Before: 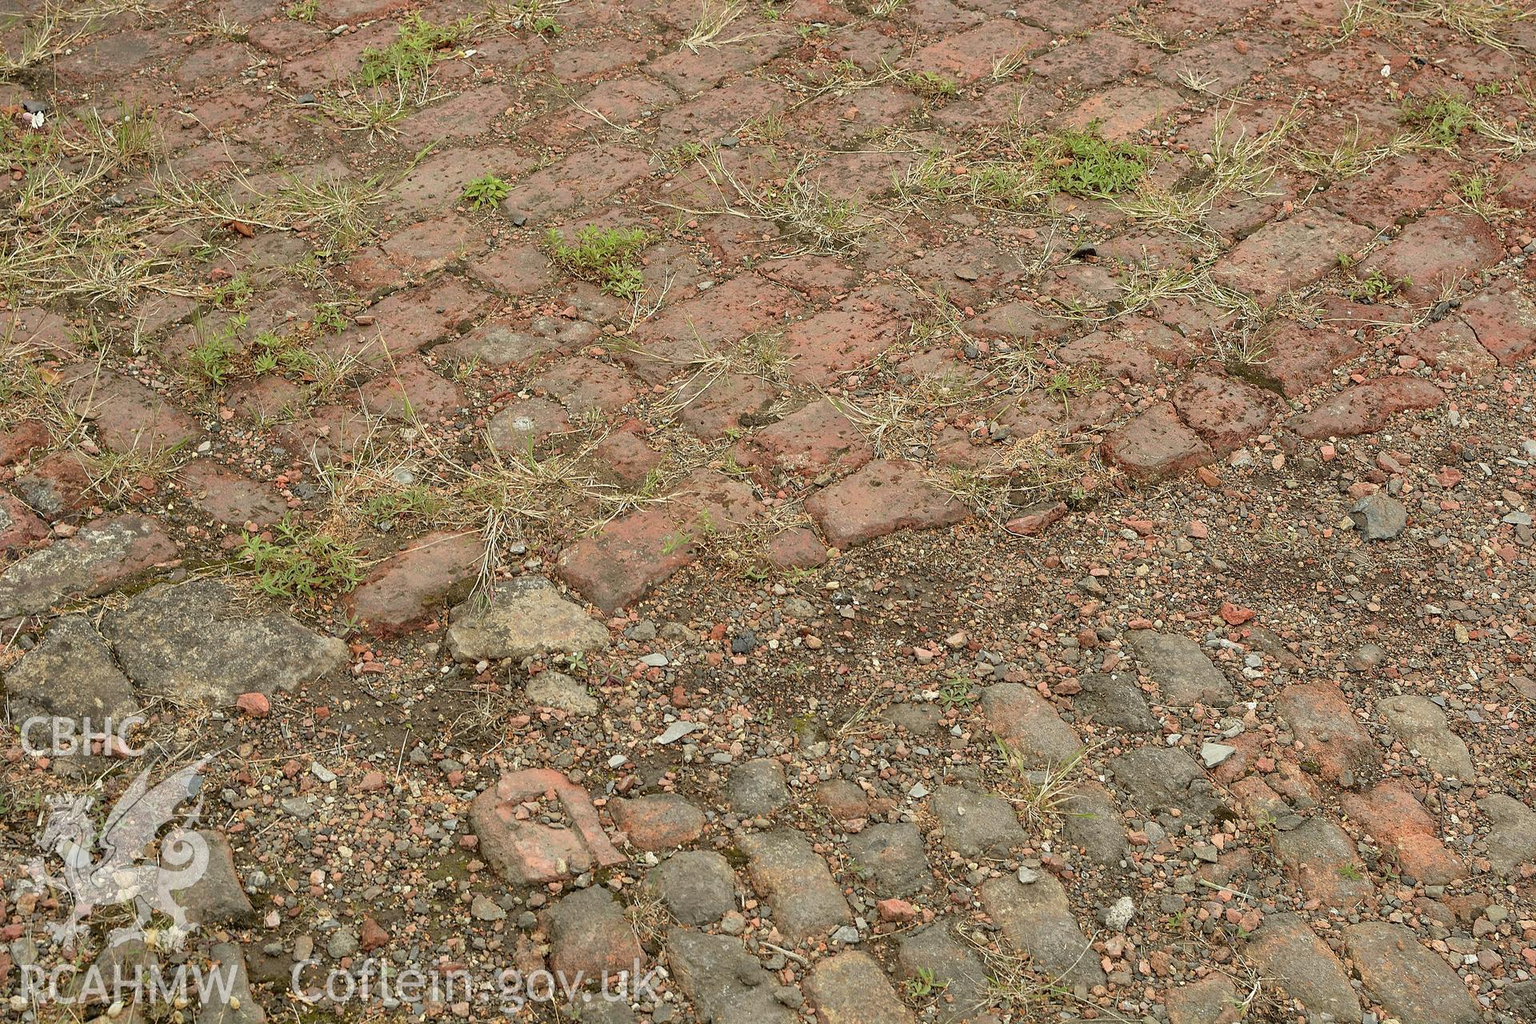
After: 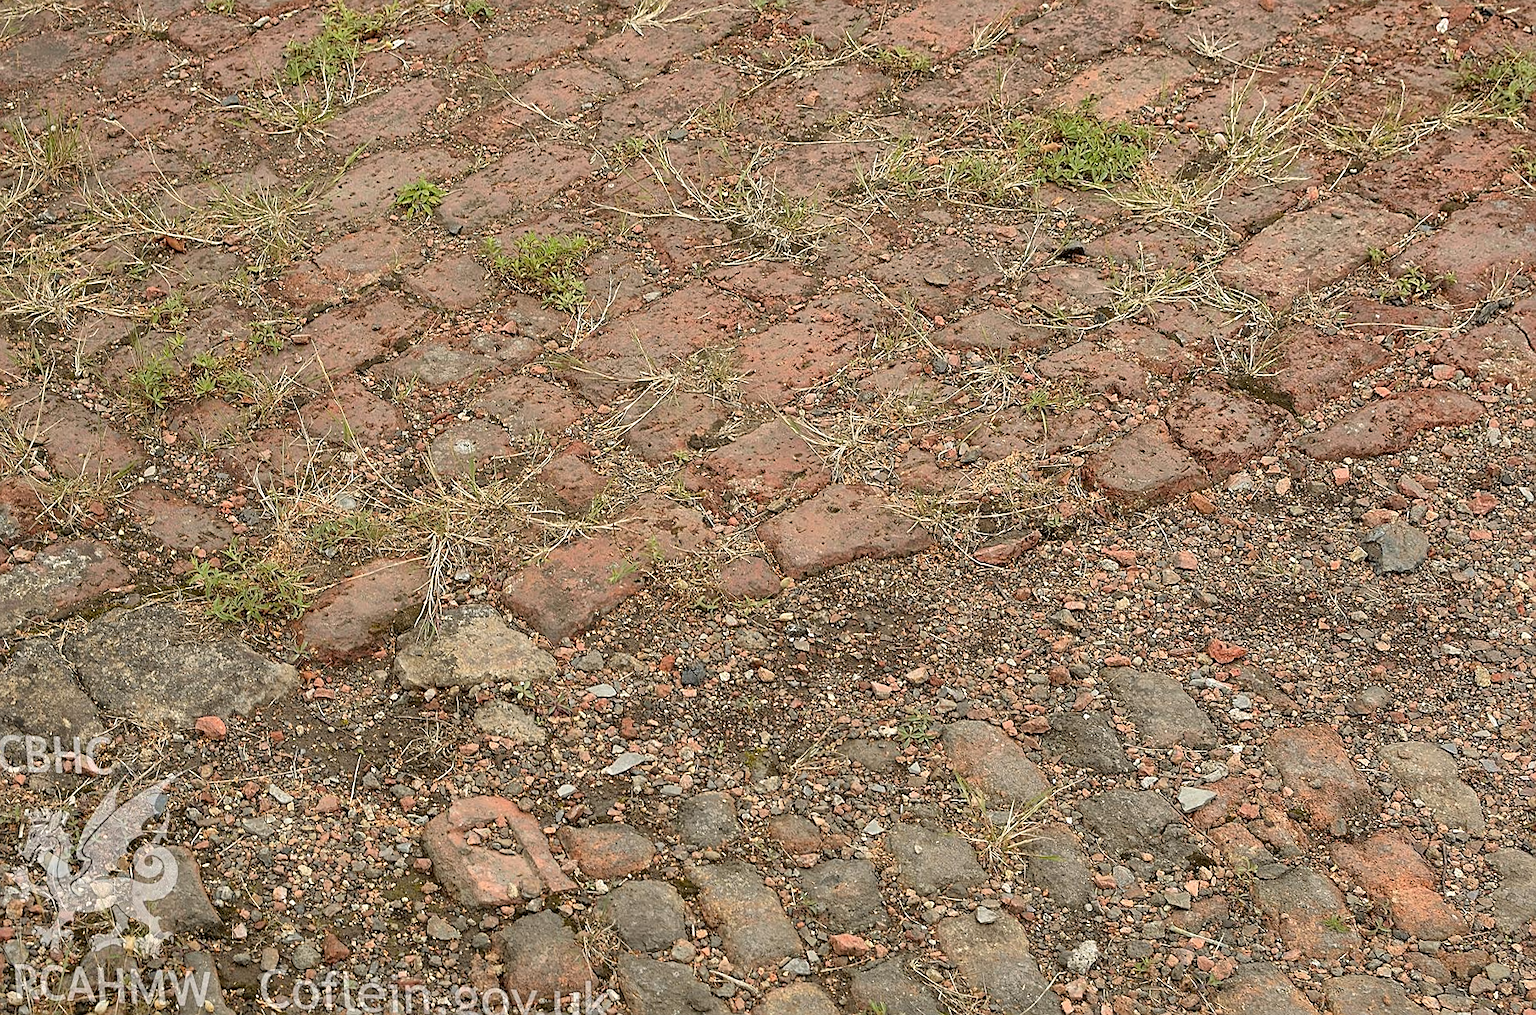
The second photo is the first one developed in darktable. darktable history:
rotate and perspective: rotation 0.062°, lens shift (vertical) 0.115, lens shift (horizontal) -0.133, crop left 0.047, crop right 0.94, crop top 0.061, crop bottom 0.94
sharpen: on, module defaults
